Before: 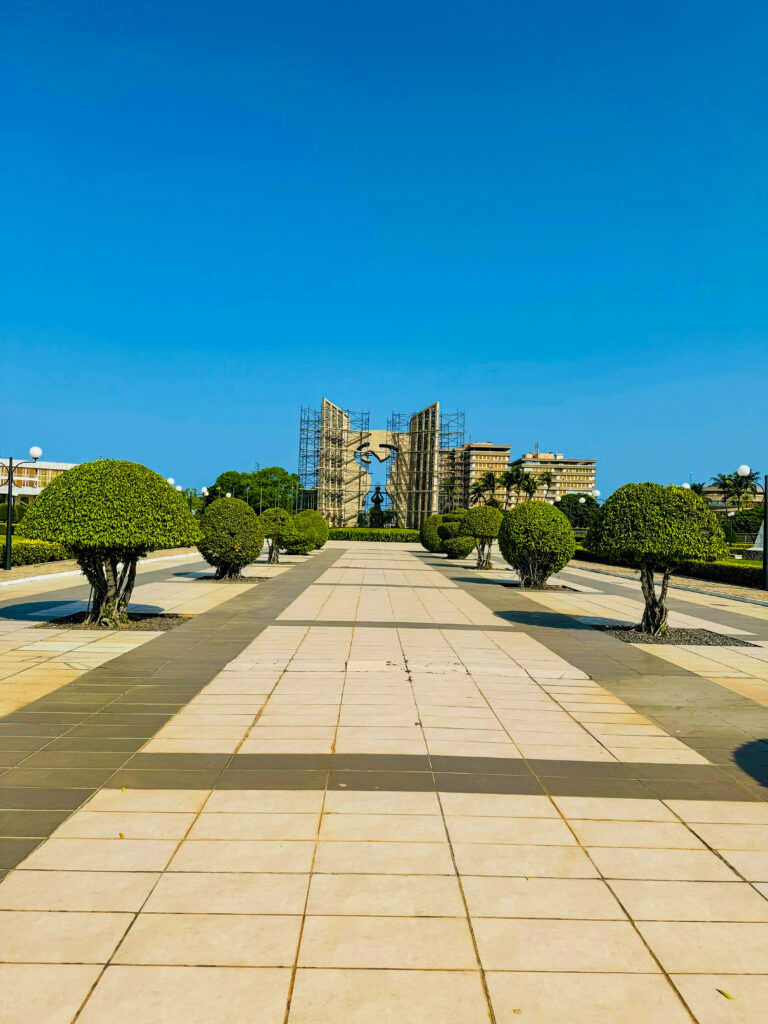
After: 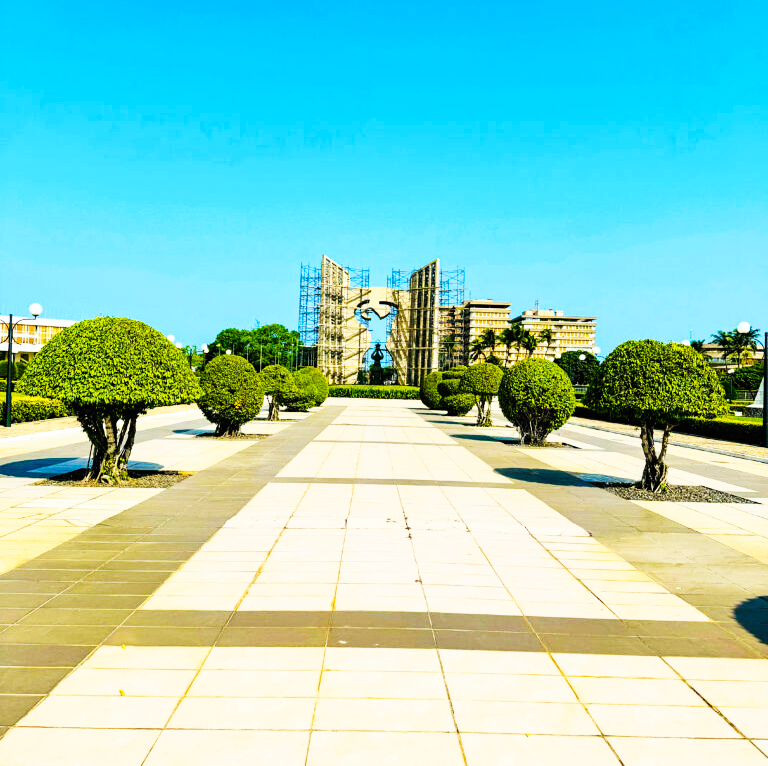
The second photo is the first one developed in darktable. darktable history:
base curve: curves: ch0 [(0, 0) (0.007, 0.004) (0.027, 0.03) (0.046, 0.07) (0.207, 0.54) (0.442, 0.872) (0.673, 0.972) (1, 1)], preserve colors none
crop: top 14.01%, bottom 11.157%
contrast brightness saturation: contrast 0.037, saturation 0.067
